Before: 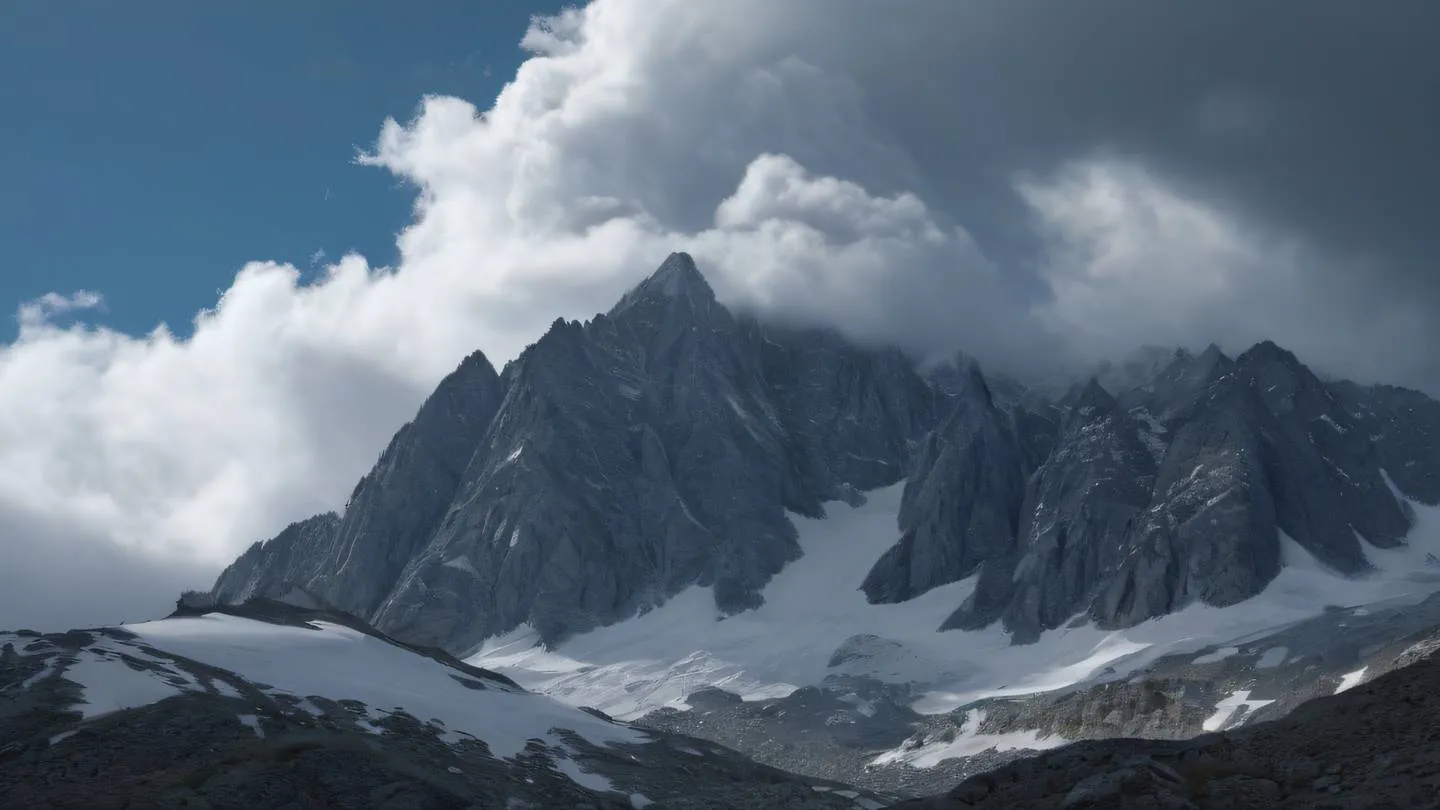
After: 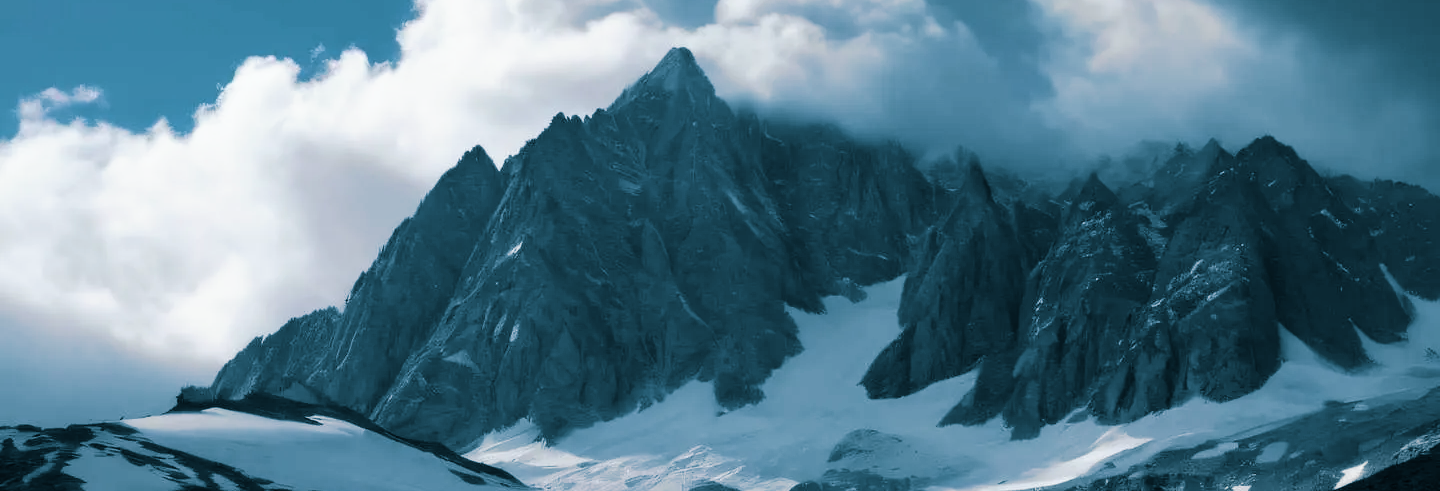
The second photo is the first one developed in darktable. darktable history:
tone curve: curves: ch0 [(0, 0) (0.003, 0.003) (0.011, 0.005) (0.025, 0.008) (0.044, 0.012) (0.069, 0.02) (0.1, 0.031) (0.136, 0.047) (0.177, 0.088) (0.224, 0.141) (0.277, 0.222) (0.335, 0.32) (0.399, 0.425) (0.468, 0.524) (0.543, 0.623) (0.623, 0.716) (0.709, 0.796) (0.801, 0.88) (0.898, 0.959) (1, 1)], preserve colors none
split-toning: shadows › hue 212.4°, balance -70
tone equalizer: on, module defaults
crop and rotate: top 25.357%, bottom 13.942%
